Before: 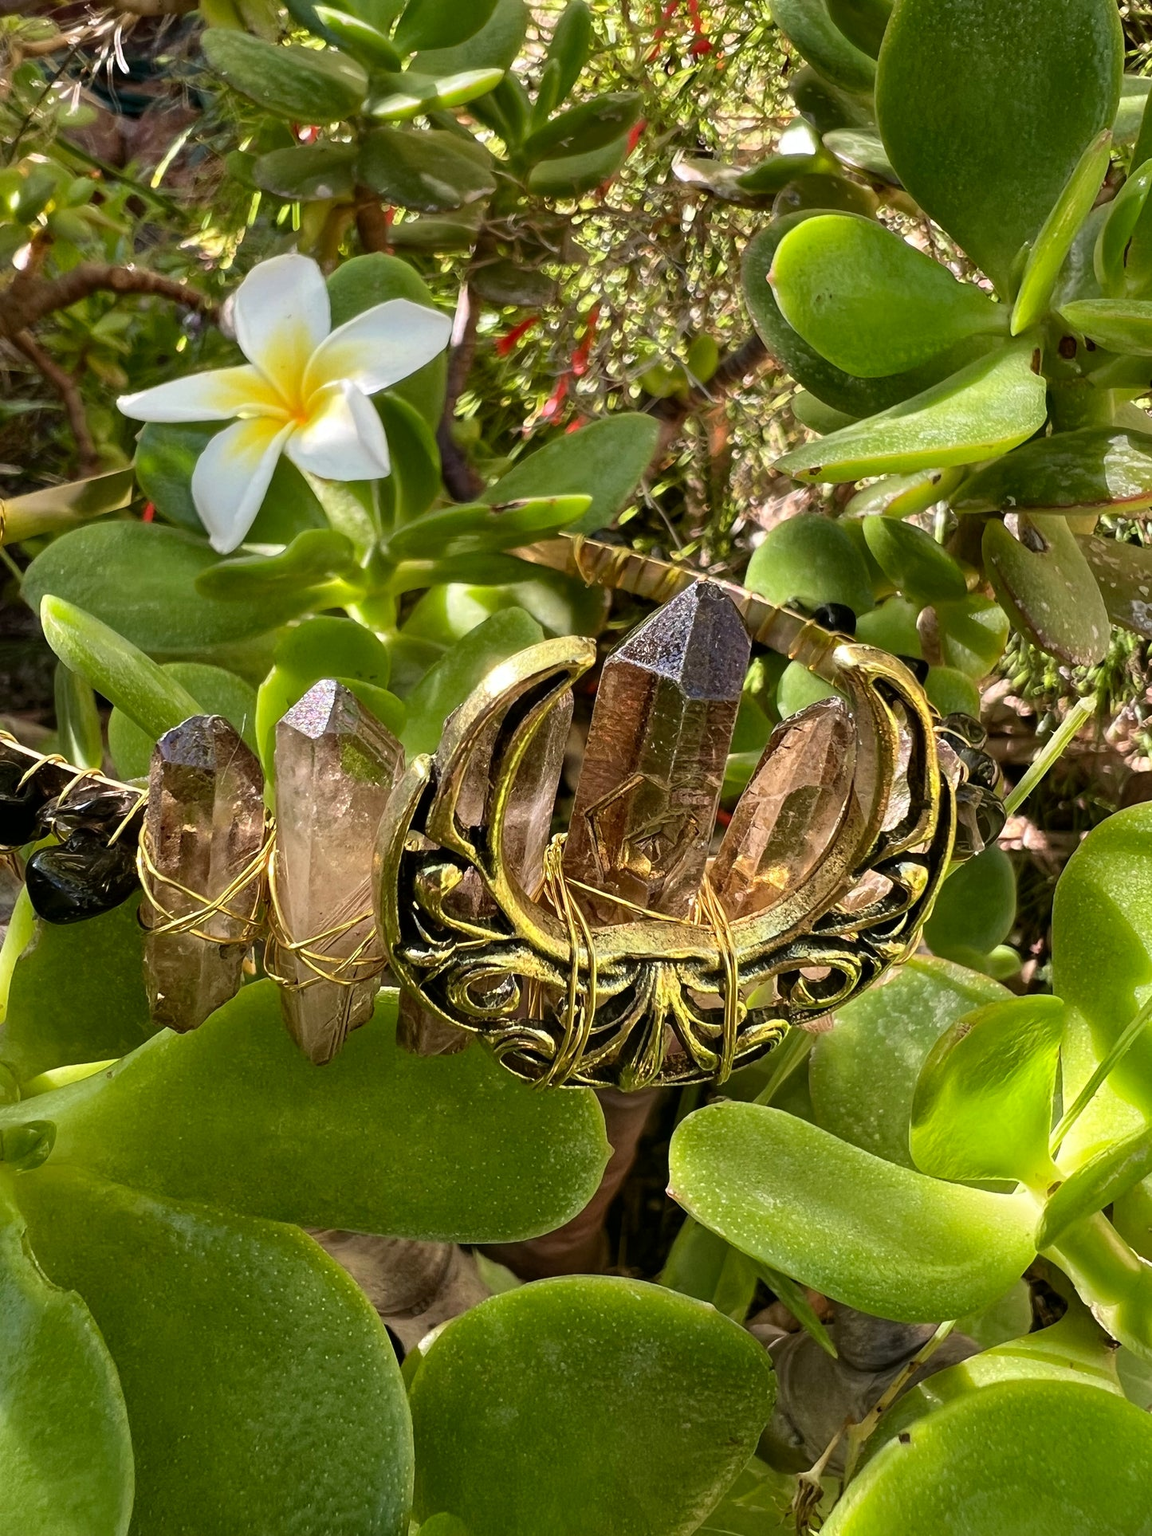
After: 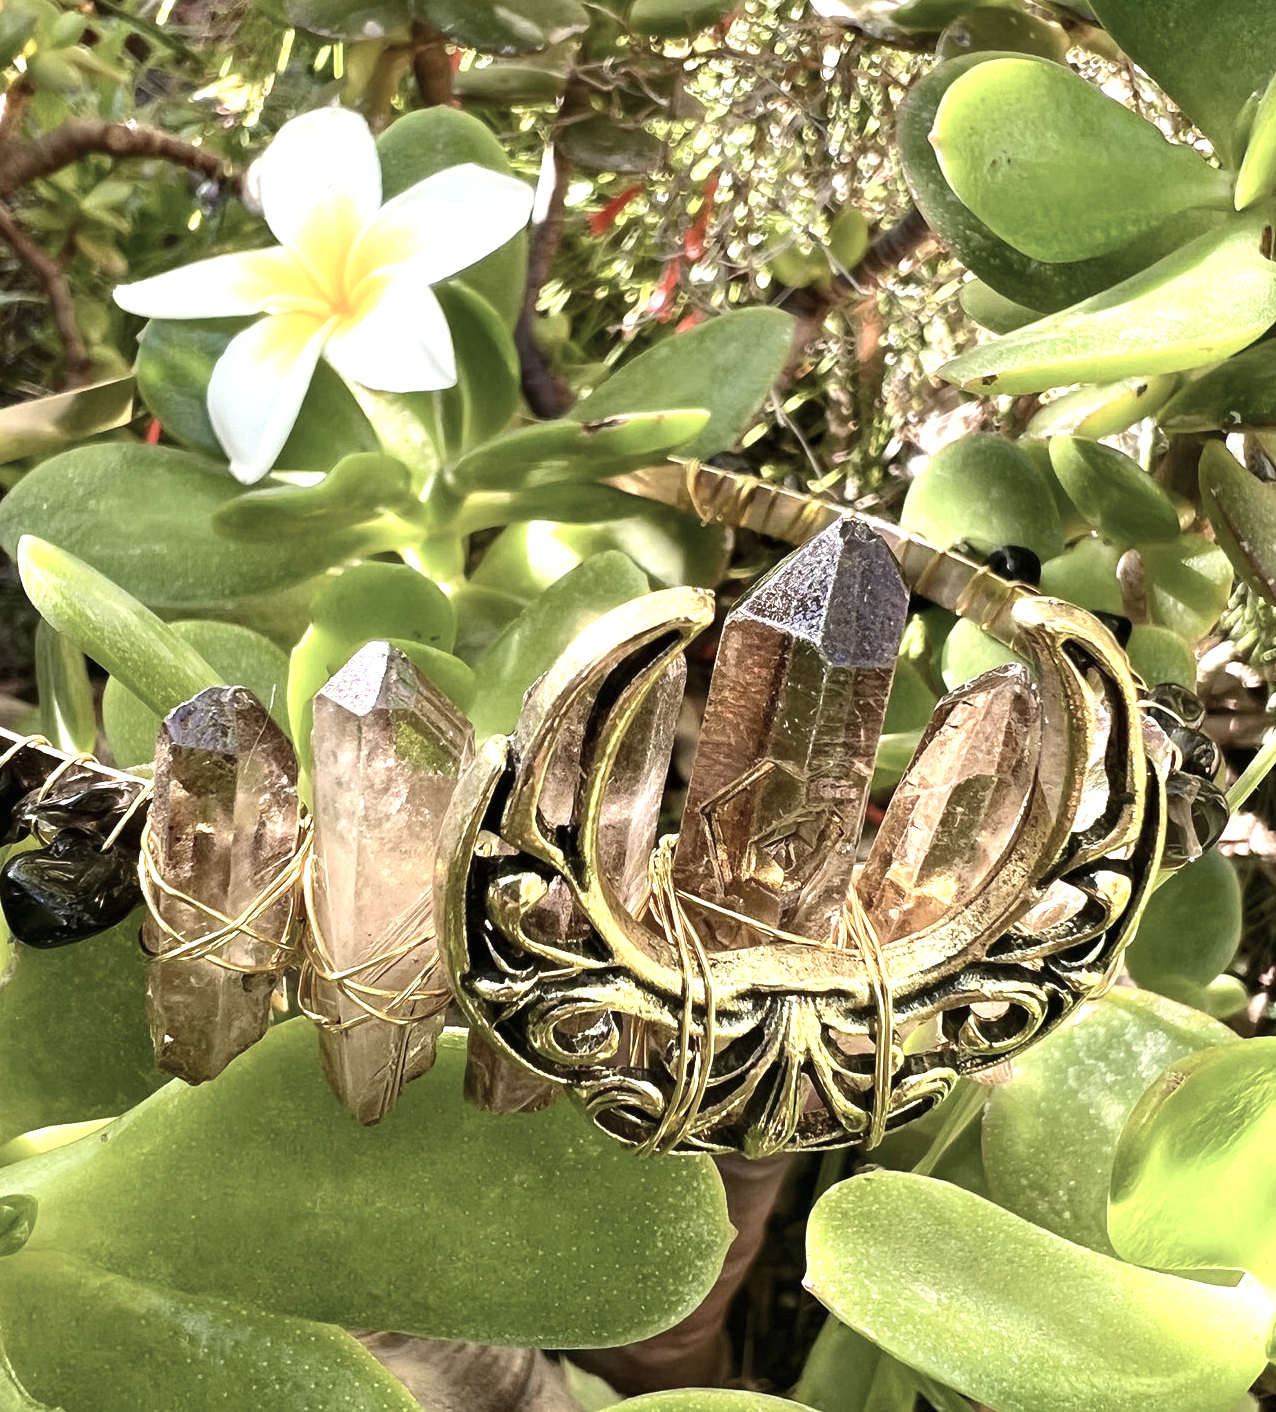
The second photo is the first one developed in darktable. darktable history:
crop and rotate: left 2.298%, top 10.992%, right 9.334%, bottom 15.727%
exposure: black level correction 0, exposure 1.02 EV, compensate highlight preservation false
contrast brightness saturation: contrast 0.099, saturation -0.35
